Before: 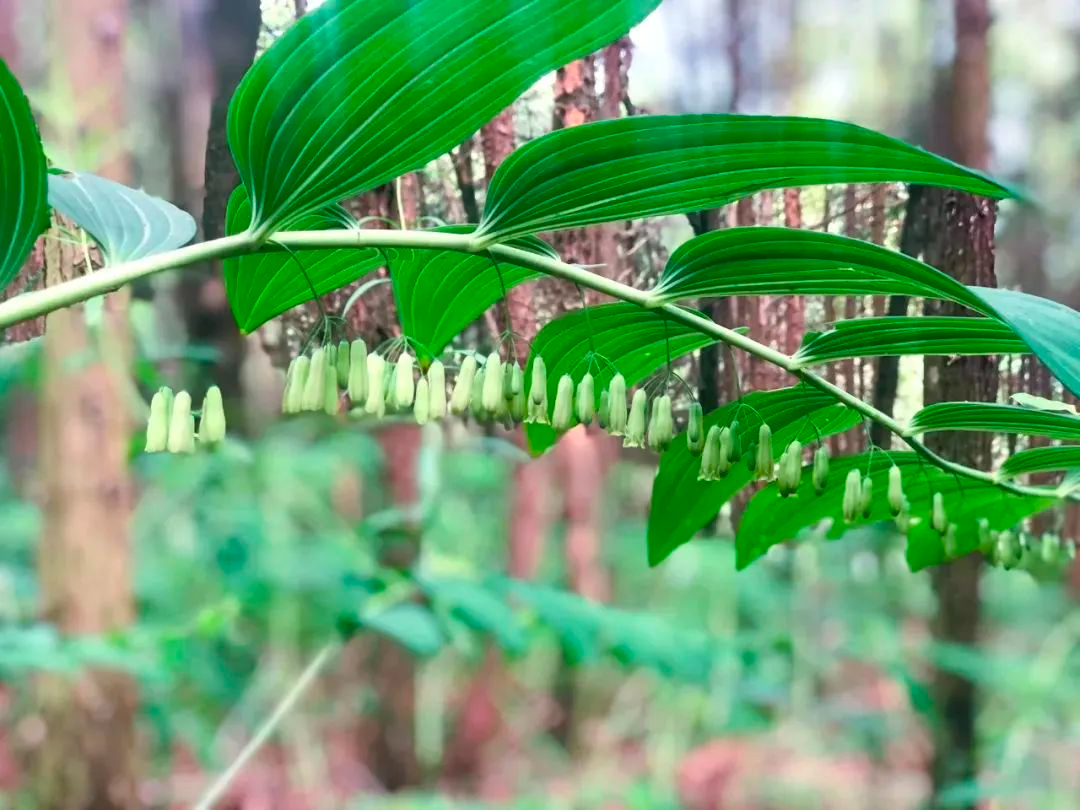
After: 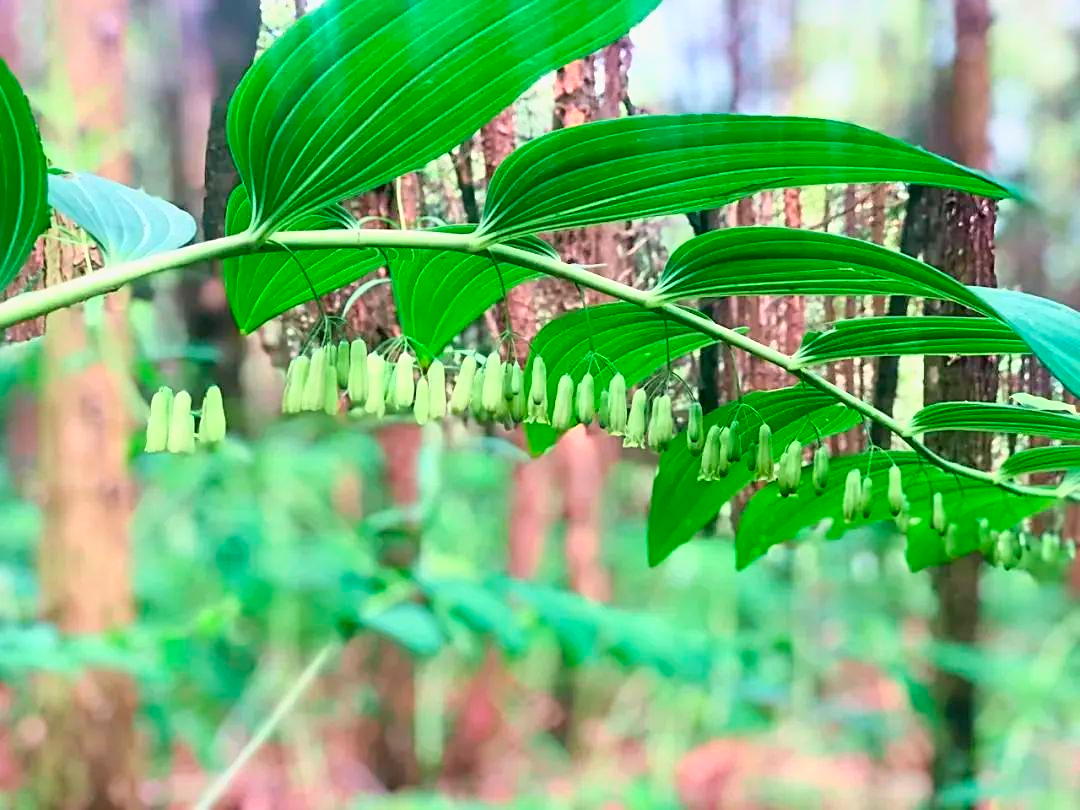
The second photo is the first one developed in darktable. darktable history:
tone curve: curves: ch0 [(0, 0) (0.091, 0.077) (0.389, 0.458) (0.745, 0.82) (0.844, 0.908) (0.909, 0.942) (1, 0.973)]; ch1 [(0, 0) (0.437, 0.404) (0.5, 0.5) (0.529, 0.55) (0.58, 0.6) (0.616, 0.649) (1, 1)]; ch2 [(0, 0) (0.442, 0.415) (0.5, 0.5) (0.535, 0.557) (0.585, 0.62) (1, 1)], color space Lab, independent channels, preserve colors none
sharpen: on, module defaults
